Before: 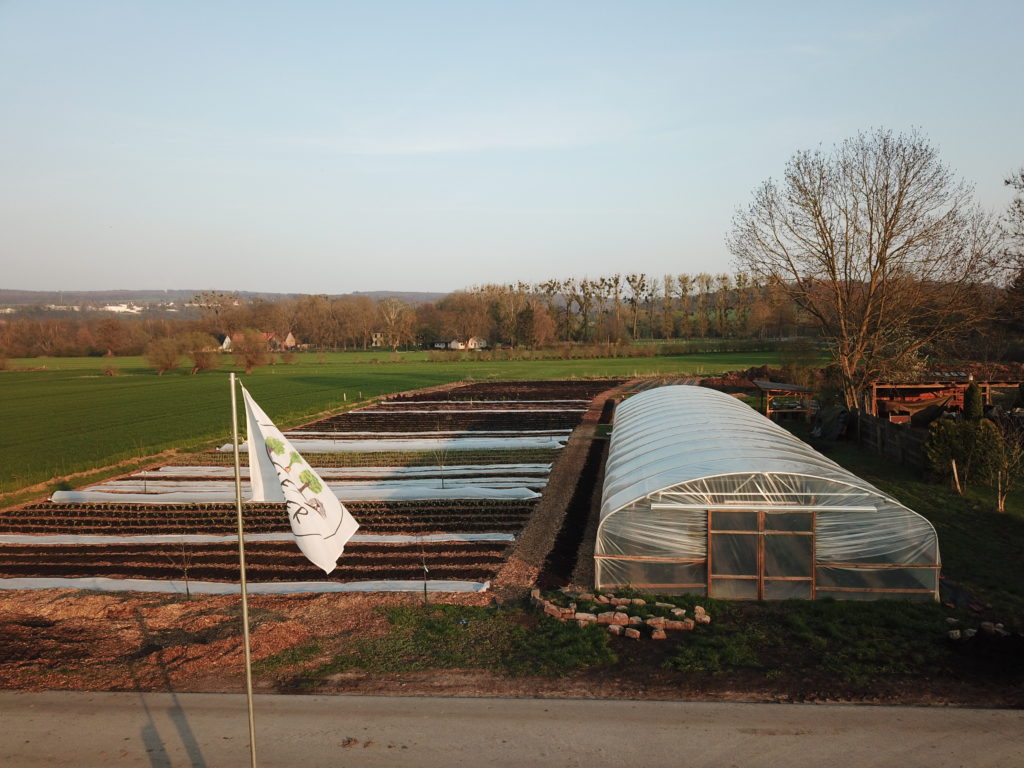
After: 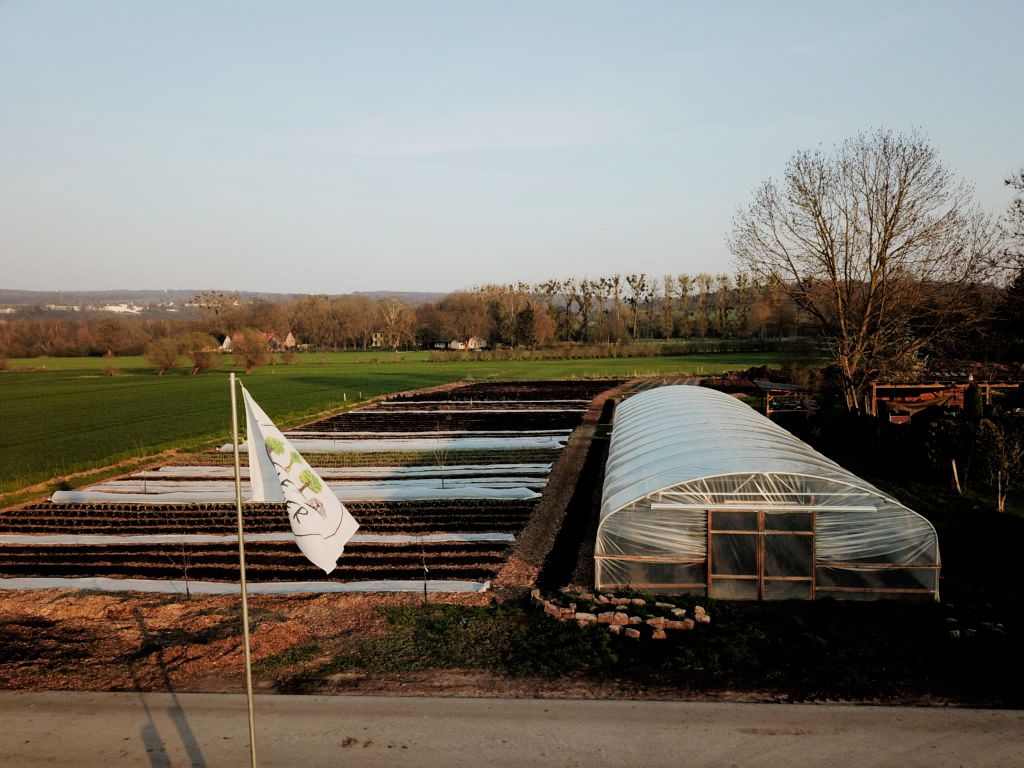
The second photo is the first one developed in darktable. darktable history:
color balance rgb: perceptual saturation grading › global saturation 10%, global vibrance 10%
filmic rgb: black relative exposure -5 EV, white relative exposure 3.5 EV, hardness 3.19, contrast 1.2, highlights saturation mix -30%
